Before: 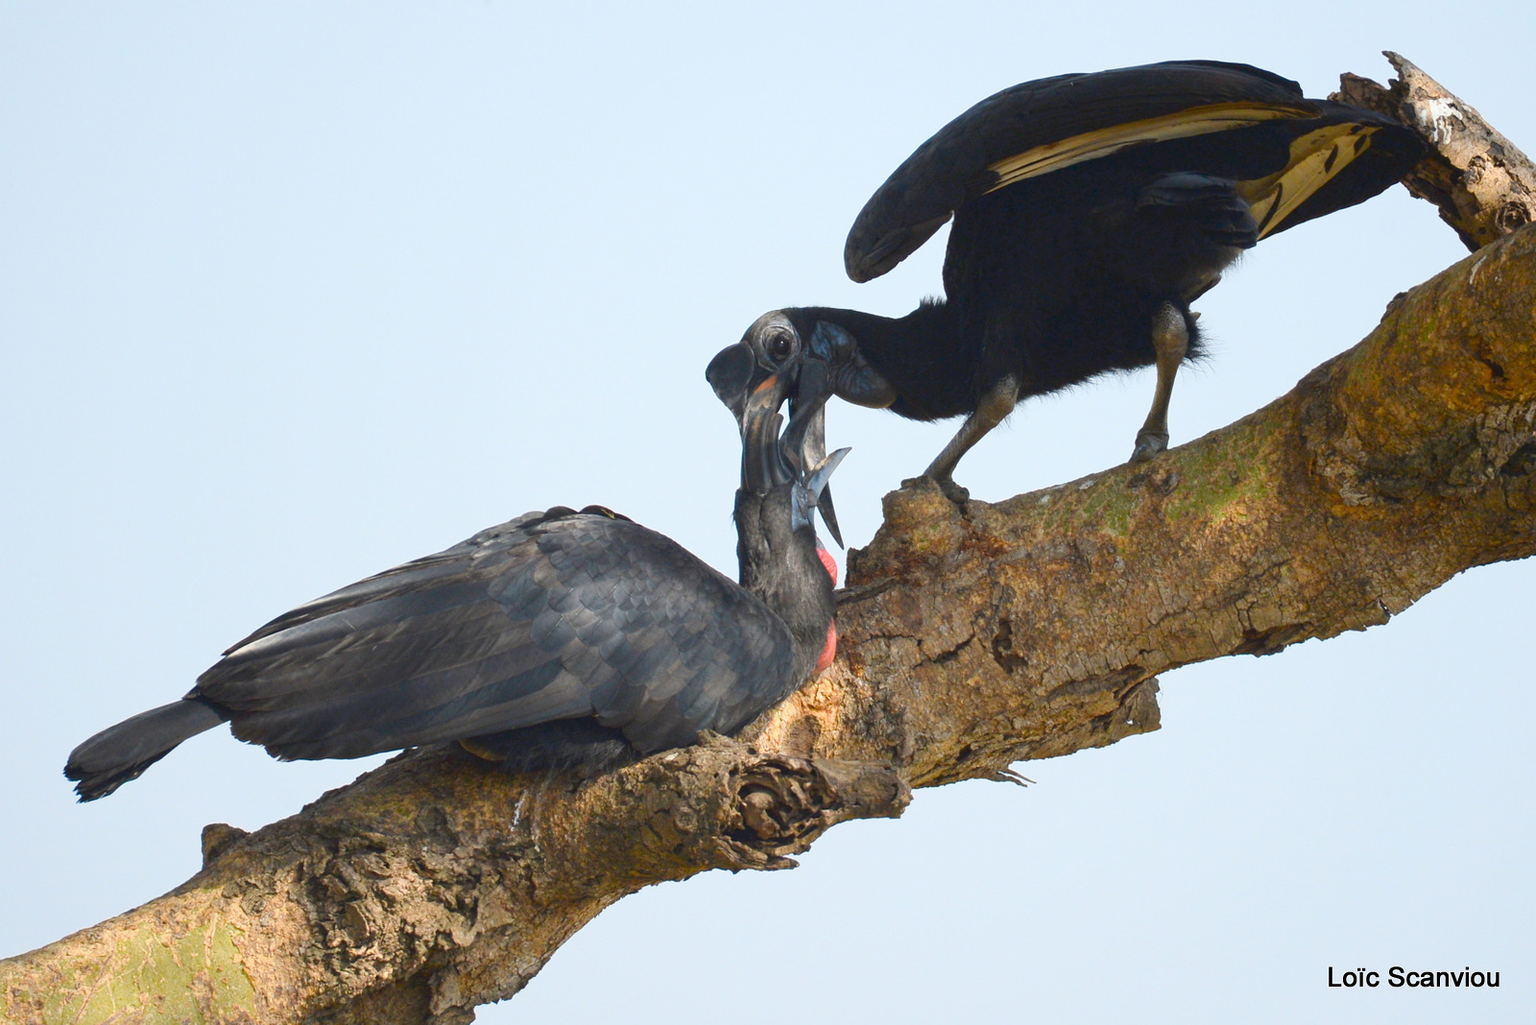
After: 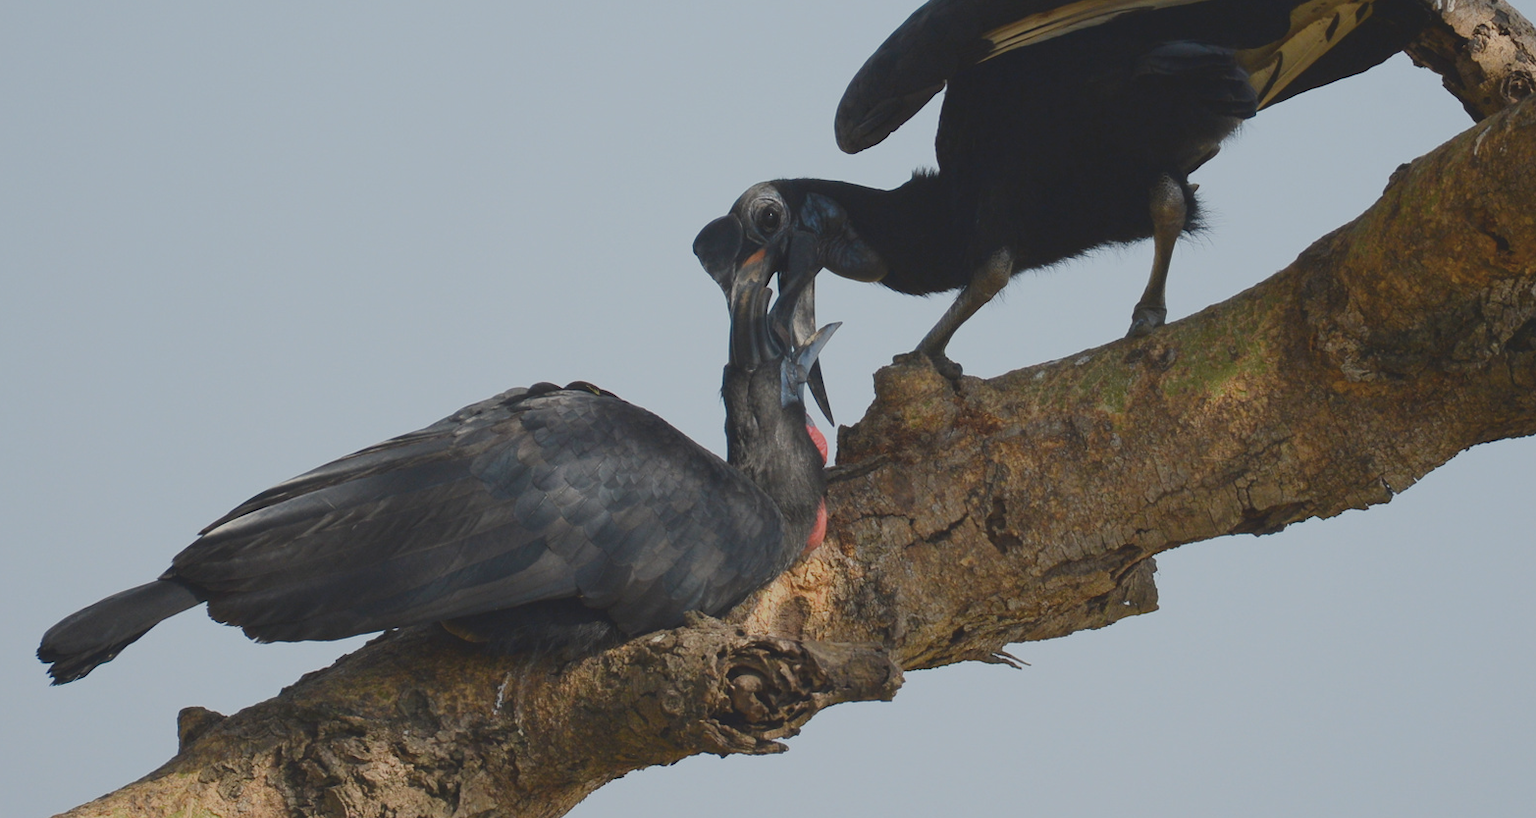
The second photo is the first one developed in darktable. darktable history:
contrast brightness saturation: saturation -0.047
exposure: black level correction -0.023, exposure 1.396 EV, compensate exposure bias true, compensate highlight preservation false
crop and rotate: left 1.877%, top 13.01%, right 0.264%, bottom 8.812%
